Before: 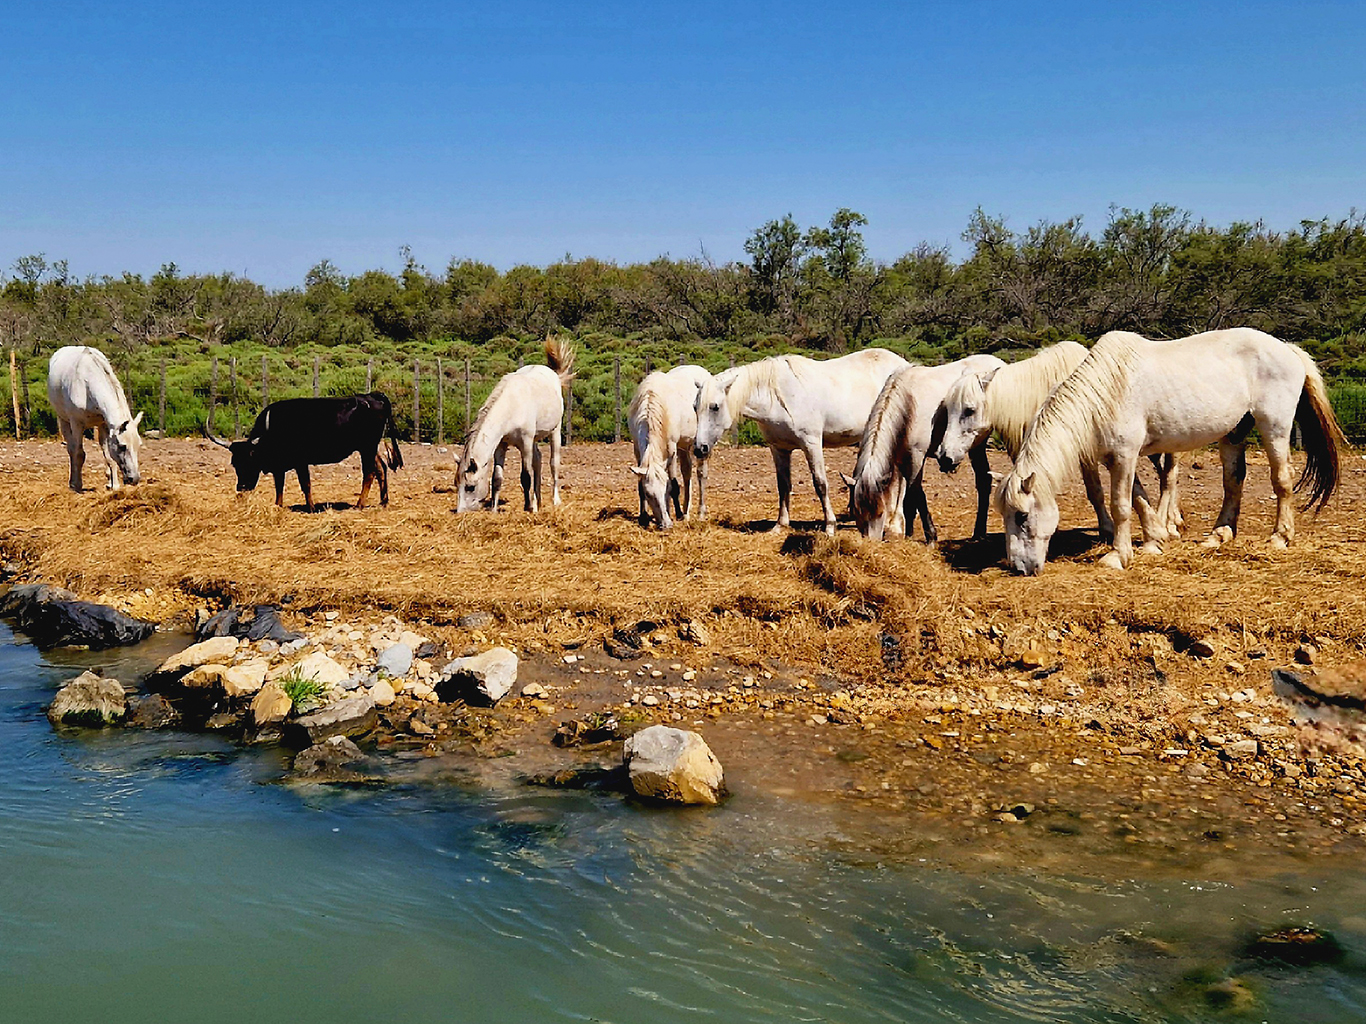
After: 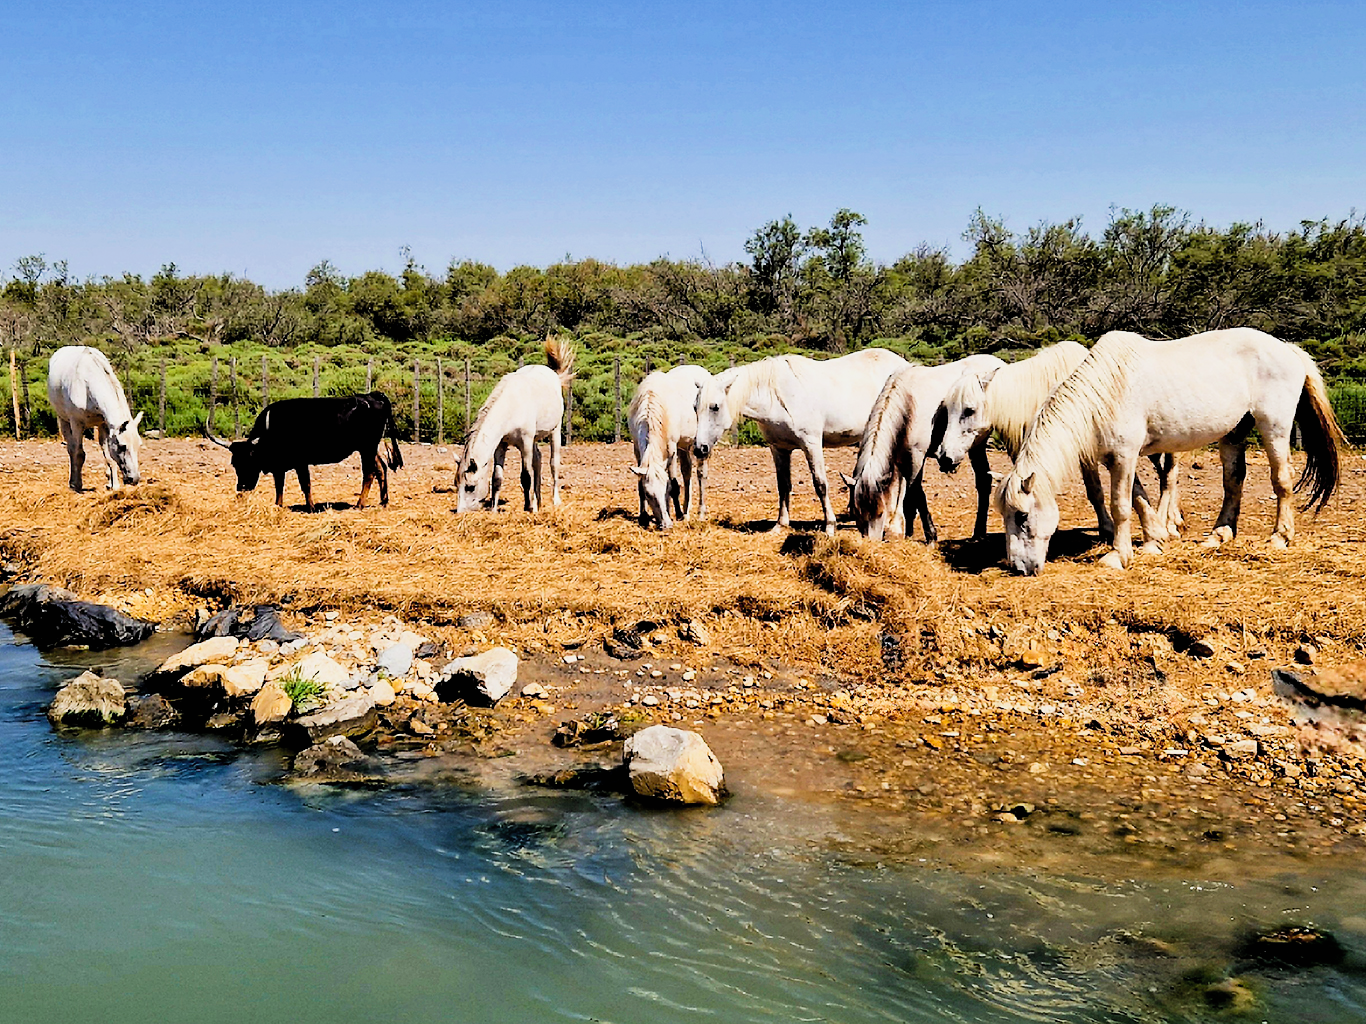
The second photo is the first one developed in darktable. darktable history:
fill light: on, module defaults
tone equalizer: on, module defaults
exposure: exposure 0.6 EV, compensate highlight preservation false
filmic rgb: black relative exposure -5 EV, hardness 2.88, contrast 1.3, highlights saturation mix -30%
